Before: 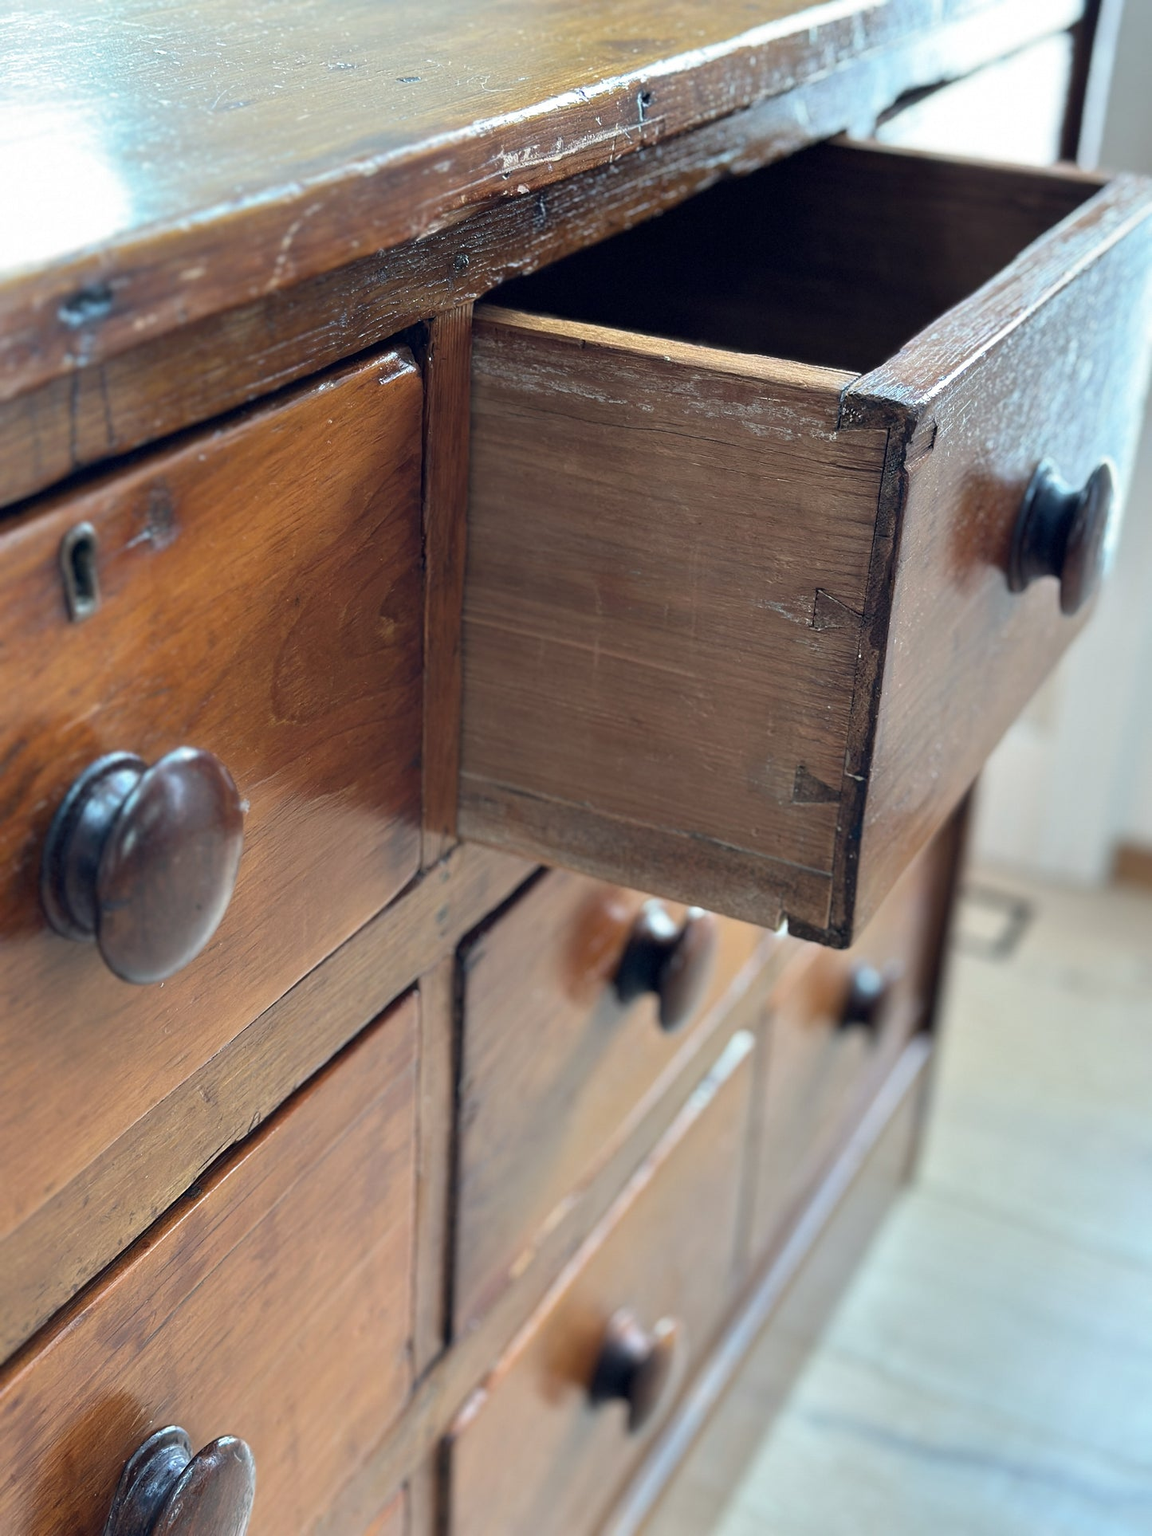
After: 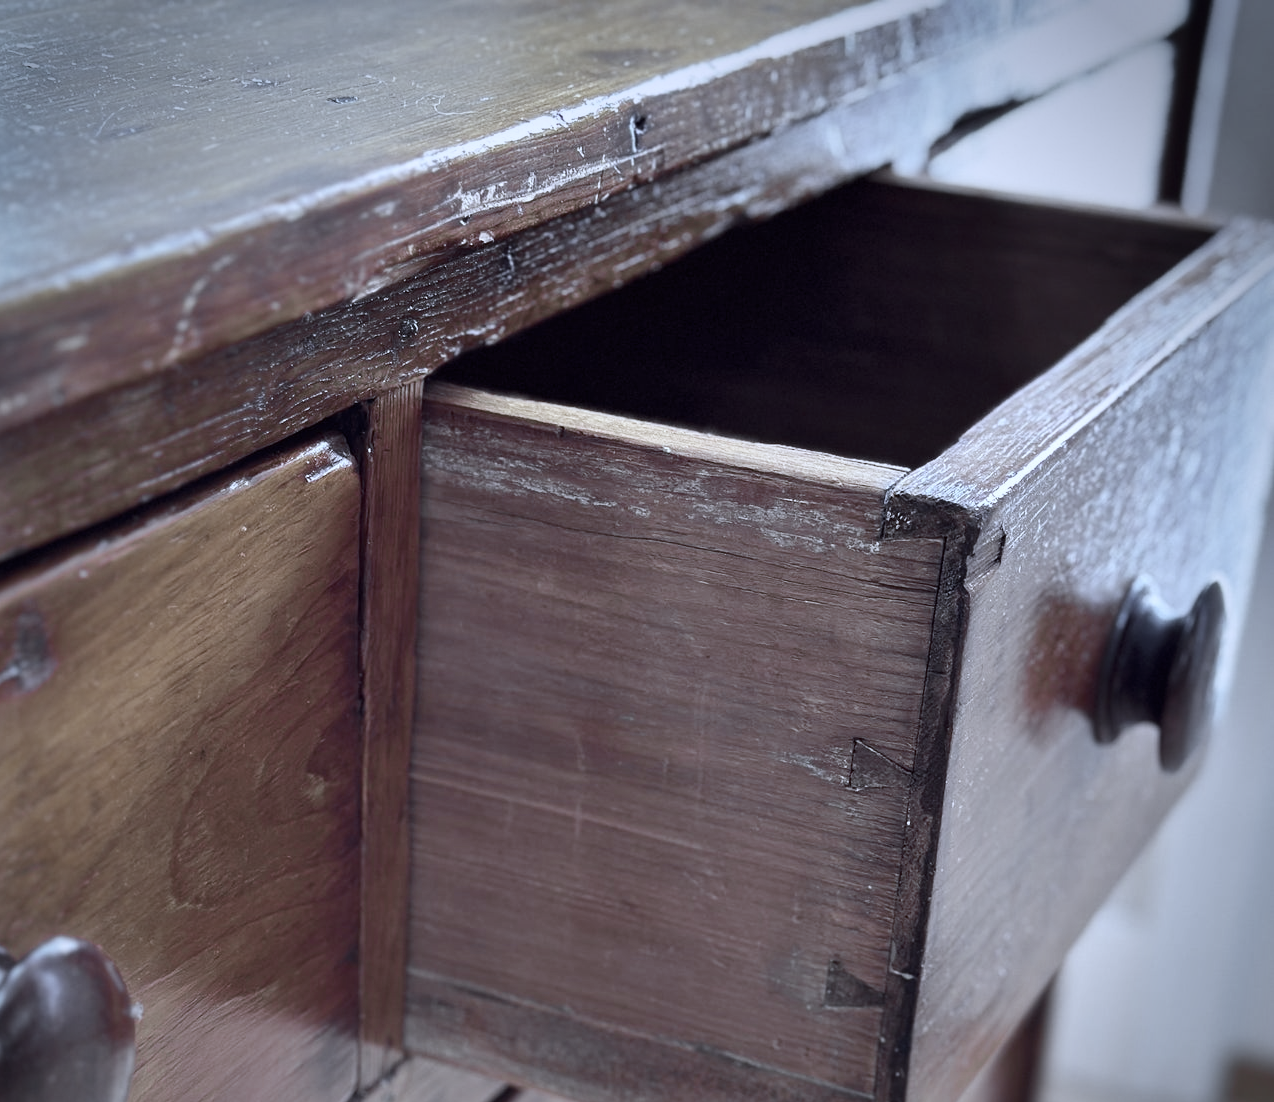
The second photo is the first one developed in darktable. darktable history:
white balance: red 0.871, blue 1.249
vignetting: brightness -0.629, saturation -0.007, center (-0.028, 0.239)
shadows and highlights: low approximation 0.01, soften with gaussian
color balance rgb: perceptual saturation grading › global saturation 30%, global vibrance 10%
color balance: mode lift, gamma, gain (sRGB), lift [1, 1.049, 1, 1]
contrast brightness saturation: contrast 0.14
color zones: curves: ch1 [(0, 0.34) (0.143, 0.164) (0.286, 0.152) (0.429, 0.176) (0.571, 0.173) (0.714, 0.188) (0.857, 0.199) (1, 0.34)]
crop and rotate: left 11.812%, bottom 42.776%
